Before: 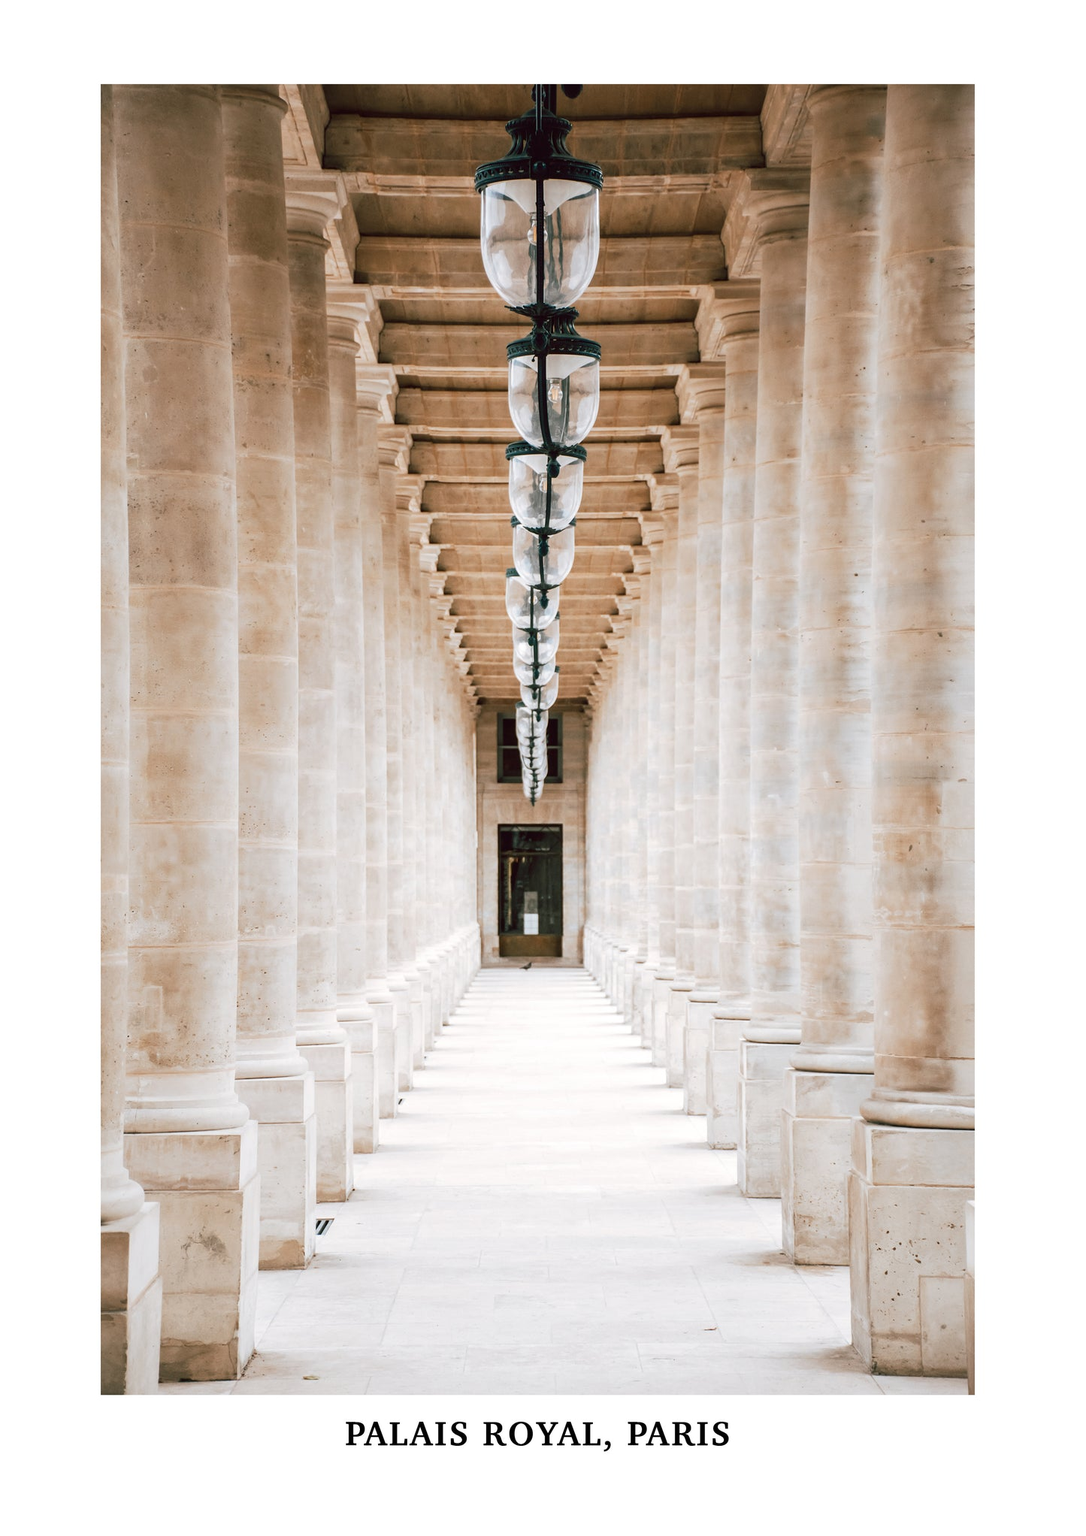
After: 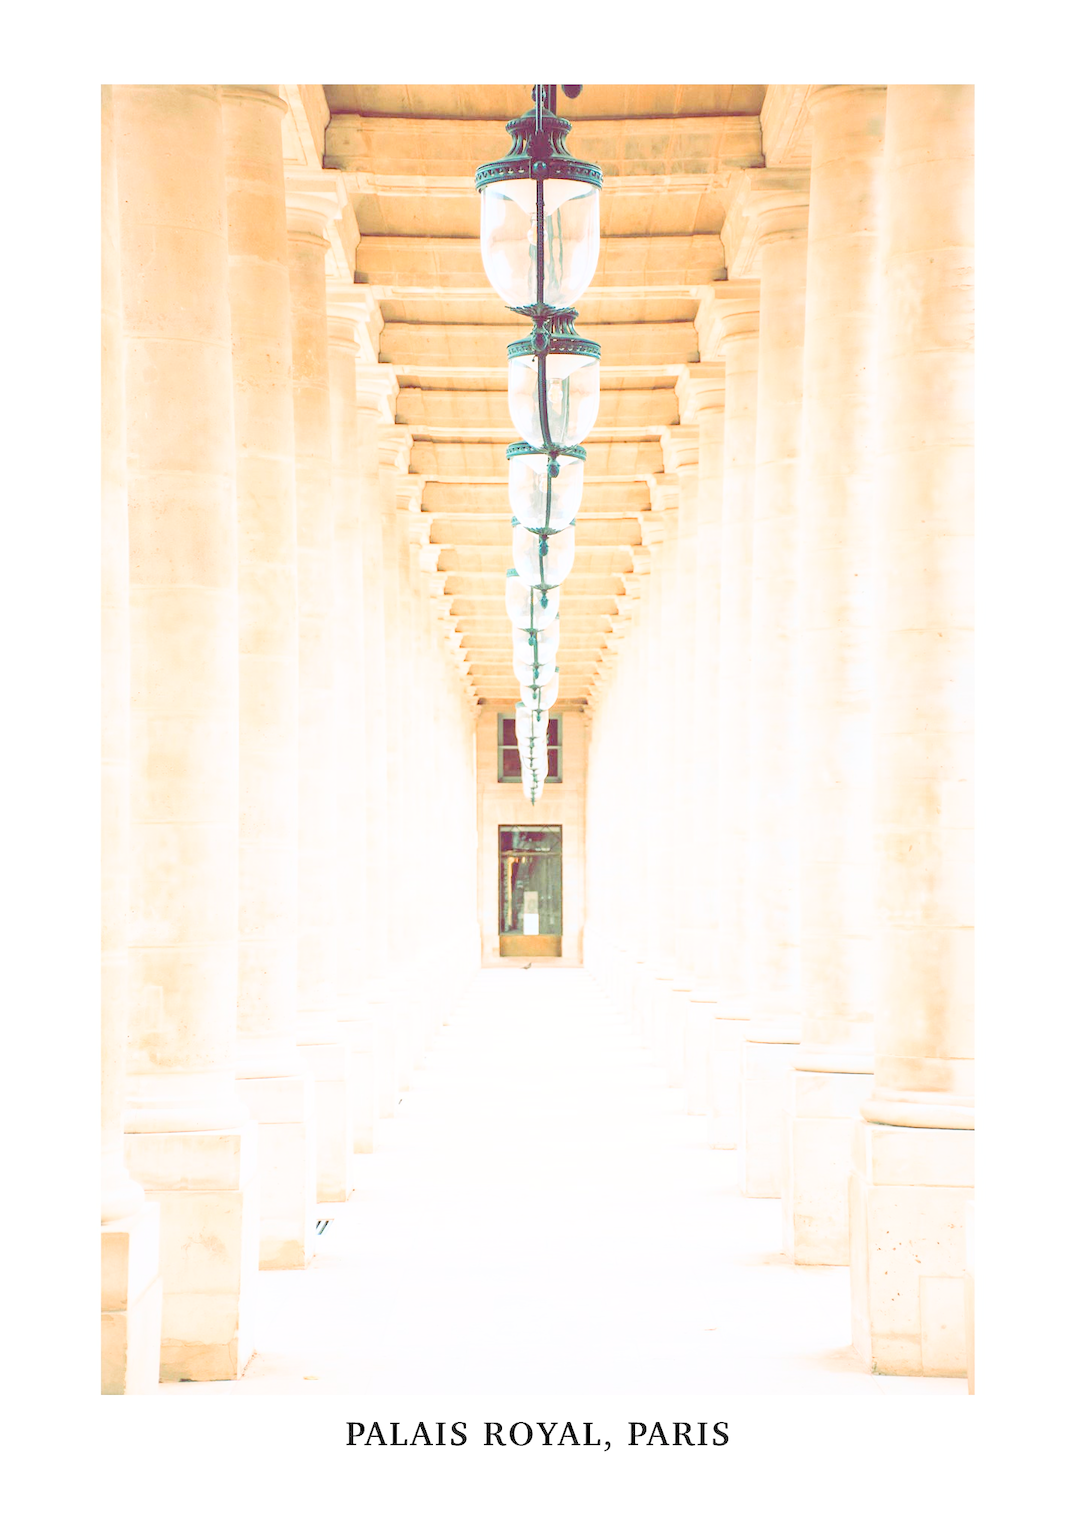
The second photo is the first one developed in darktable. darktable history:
tone equalizer: -8 EV 1.04 EV, -7 EV 1.01 EV, -6 EV 0.982 EV, -5 EV 1 EV, -4 EV 1.02 EV, -3 EV 0.738 EV, -2 EV 0.513 EV, -1 EV 0.225 EV, edges refinement/feathering 500, mask exposure compensation -1.57 EV, preserve details no
exposure: black level correction 0, exposure 1.103 EV, compensate exposure bias true, compensate highlight preservation false
filmic rgb: middle gray luminance 3.6%, black relative exposure -6.01 EV, white relative exposure 6.34 EV, dynamic range scaling 21.9%, target black luminance 0%, hardness 2.31, latitude 45.31%, contrast 0.775, highlights saturation mix 98.83%, shadows ↔ highlights balance 0.25%, add noise in highlights 0.001, preserve chrominance luminance Y, color science v3 (2019), use custom middle-gray values true, contrast in highlights soft
